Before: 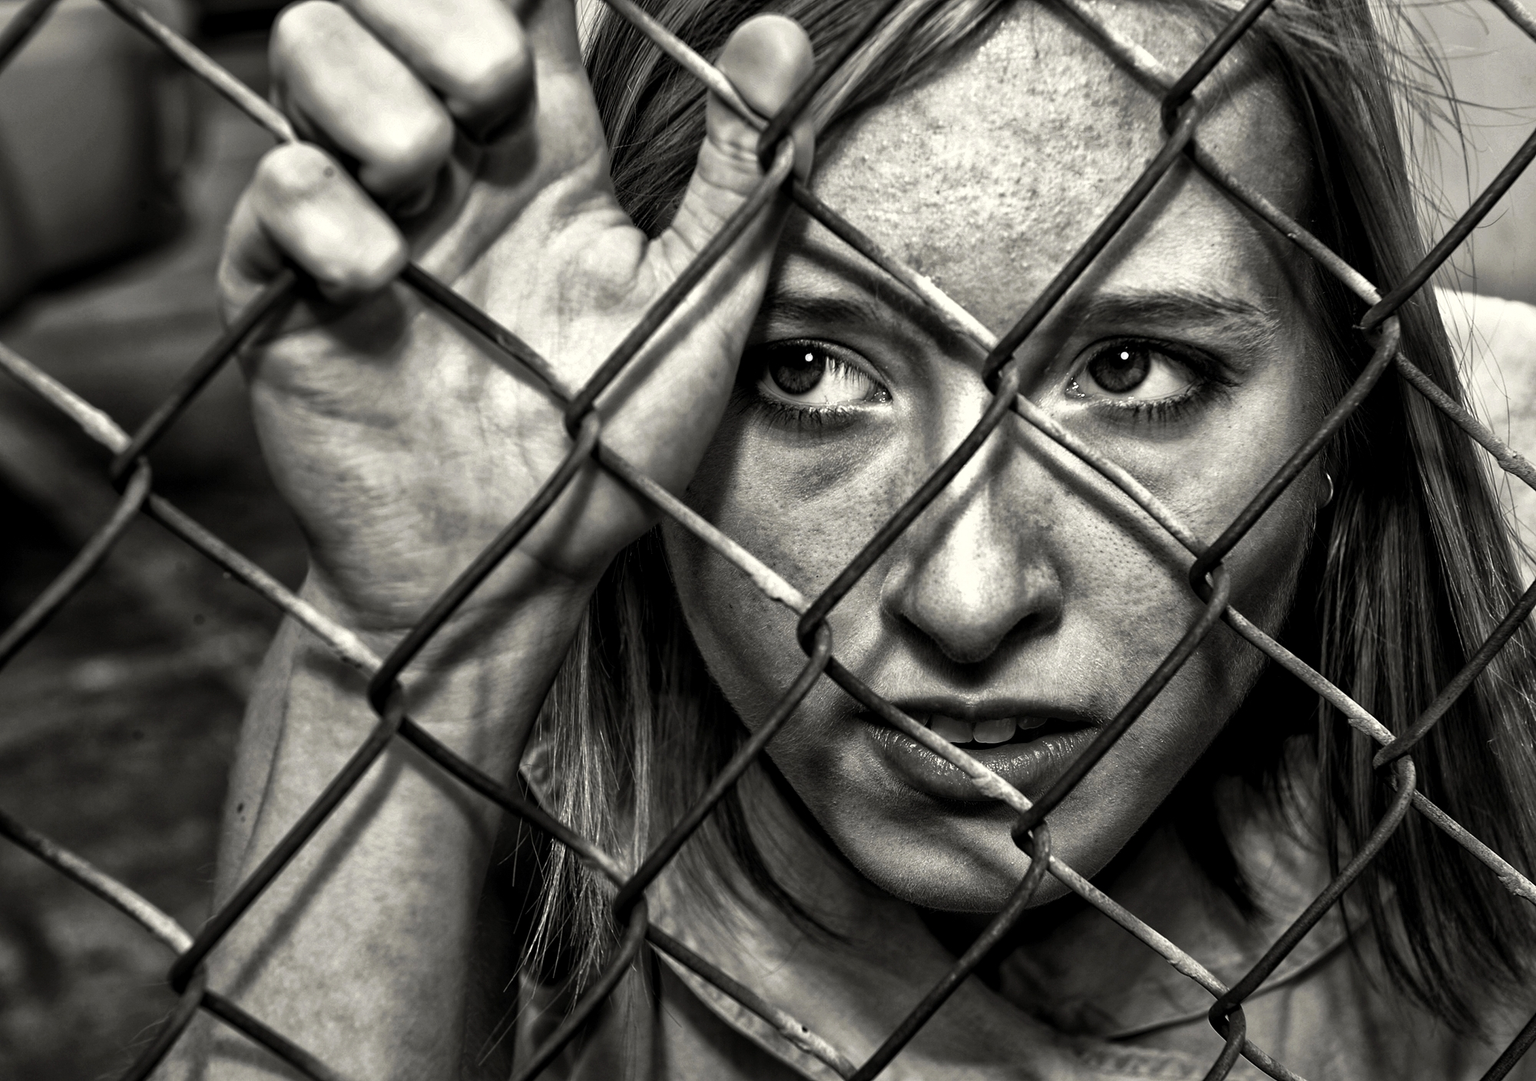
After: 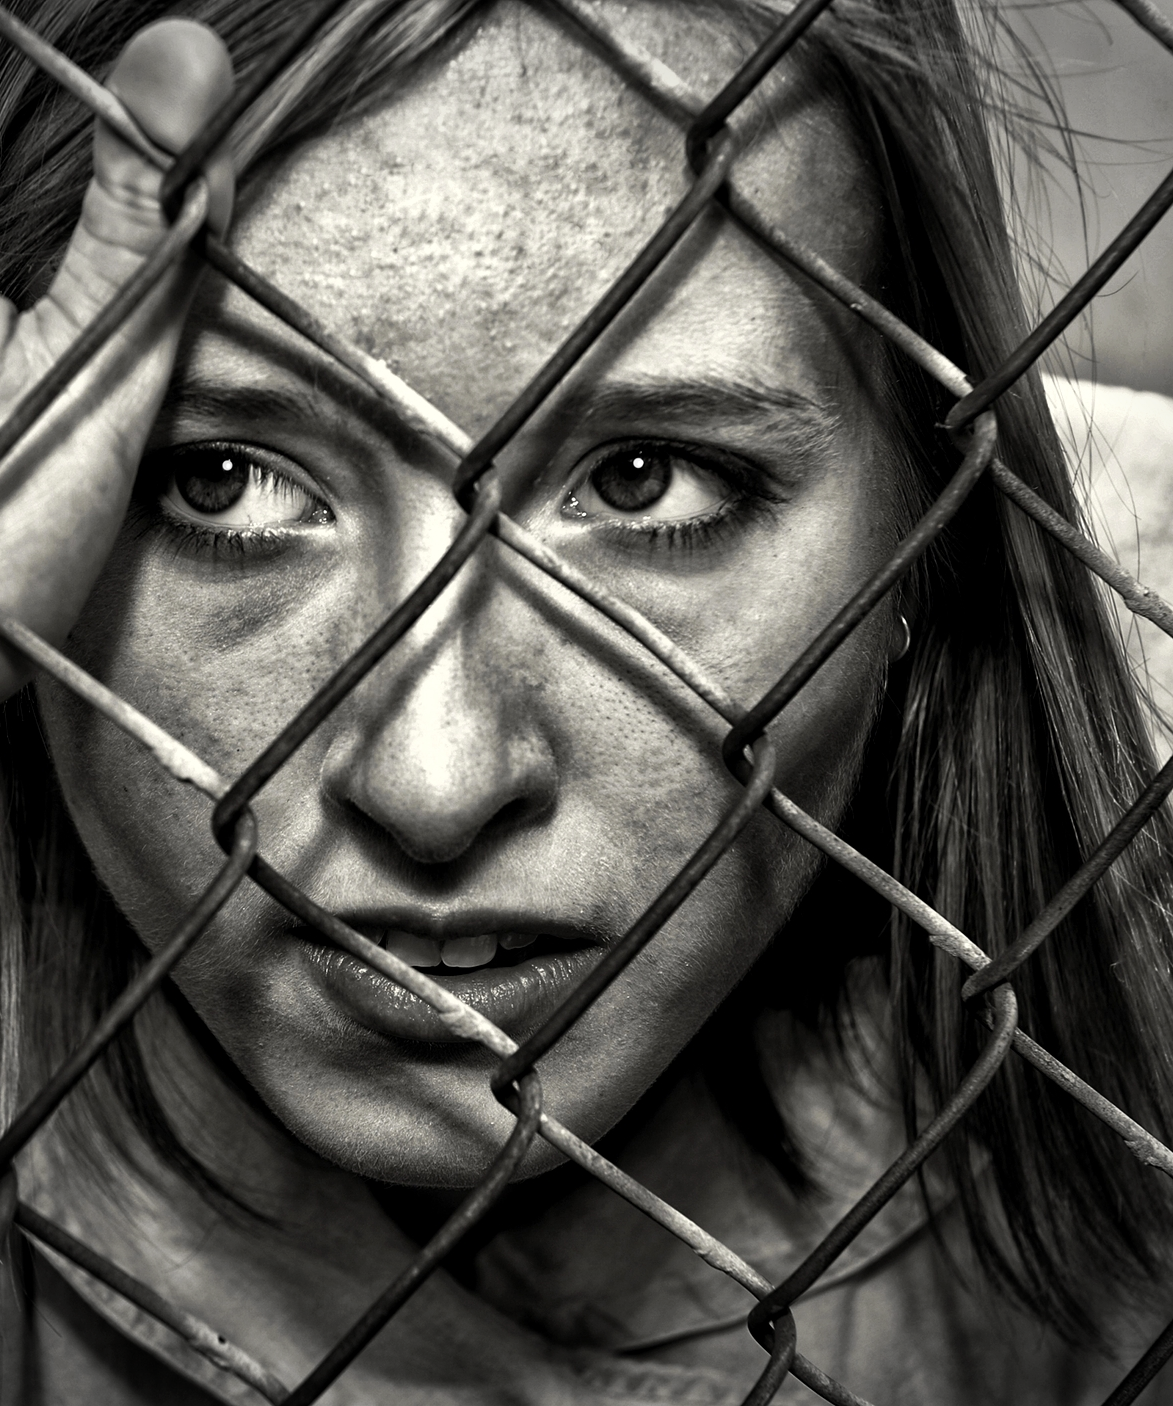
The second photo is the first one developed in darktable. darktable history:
crop: left 41.33%
vignetting: fall-off start 88.74%, fall-off radius 44.6%, width/height ratio 1.161
